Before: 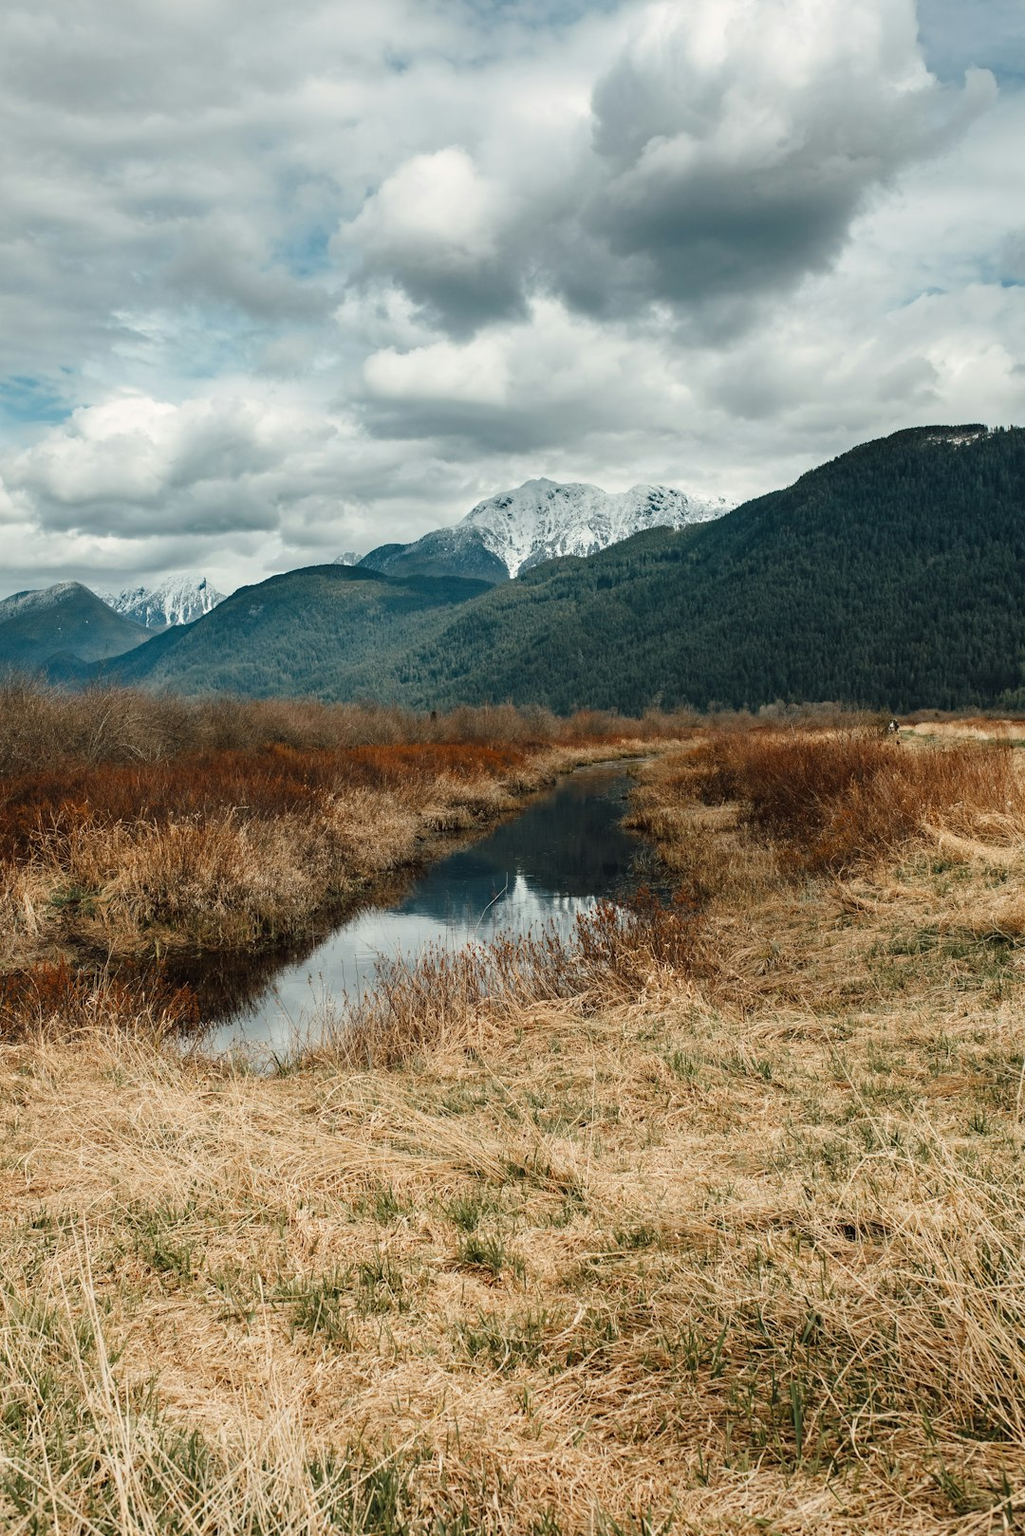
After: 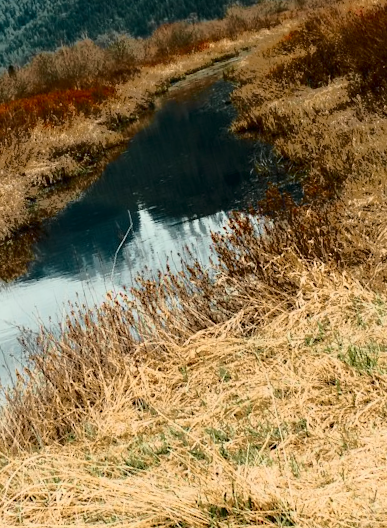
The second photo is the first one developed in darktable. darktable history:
crop: left 40.878%, top 39.176%, right 25.993%, bottom 3.081%
tone curve: curves: ch0 [(0, 0) (0.081, 0.033) (0.192, 0.124) (0.283, 0.238) (0.407, 0.476) (0.495, 0.521) (0.661, 0.756) (0.788, 0.87) (1, 0.951)]; ch1 [(0, 0) (0.161, 0.092) (0.35, 0.33) (0.392, 0.392) (0.427, 0.426) (0.479, 0.472) (0.505, 0.497) (0.521, 0.524) (0.567, 0.56) (0.583, 0.592) (0.625, 0.627) (0.678, 0.733) (1, 1)]; ch2 [(0, 0) (0.346, 0.362) (0.404, 0.427) (0.502, 0.499) (0.531, 0.523) (0.544, 0.561) (0.58, 0.59) (0.629, 0.642) (0.717, 0.678) (1, 1)], color space Lab, independent channels, preserve colors none
rotate and perspective: rotation -14.8°, crop left 0.1, crop right 0.903, crop top 0.25, crop bottom 0.748
color zones: curves: ch0 [(0, 0.613) (0.01, 0.613) (0.245, 0.448) (0.498, 0.529) (0.642, 0.665) (0.879, 0.777) (0.99, 0.613)]; ch1 [(0, 0) (0.143, 0) (0.286, 0) (0.429, 0) (0.571, 0) (0.714, 0) (0.857, 0)], mix -121.96%
